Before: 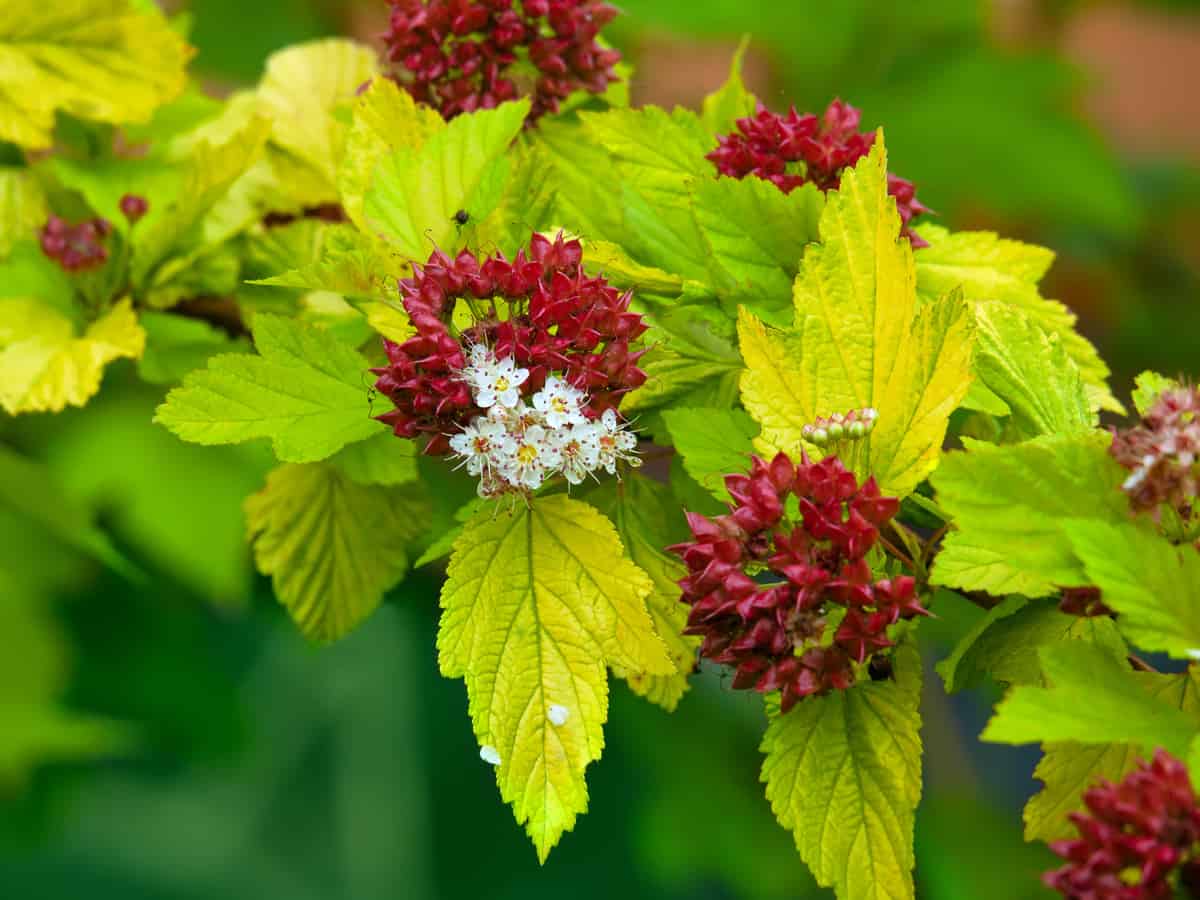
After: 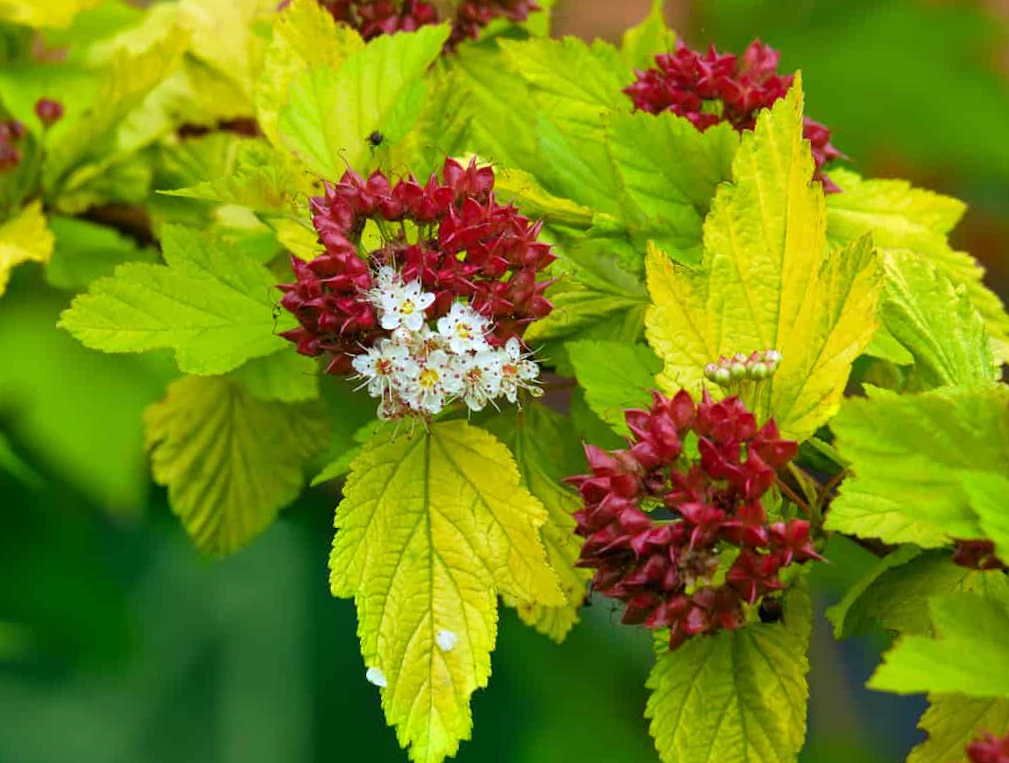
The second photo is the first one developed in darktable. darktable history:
crop and rotate: angle -2.98°, left 5.406%, top 5.226%, right 4.708%, bottom 4.119%
